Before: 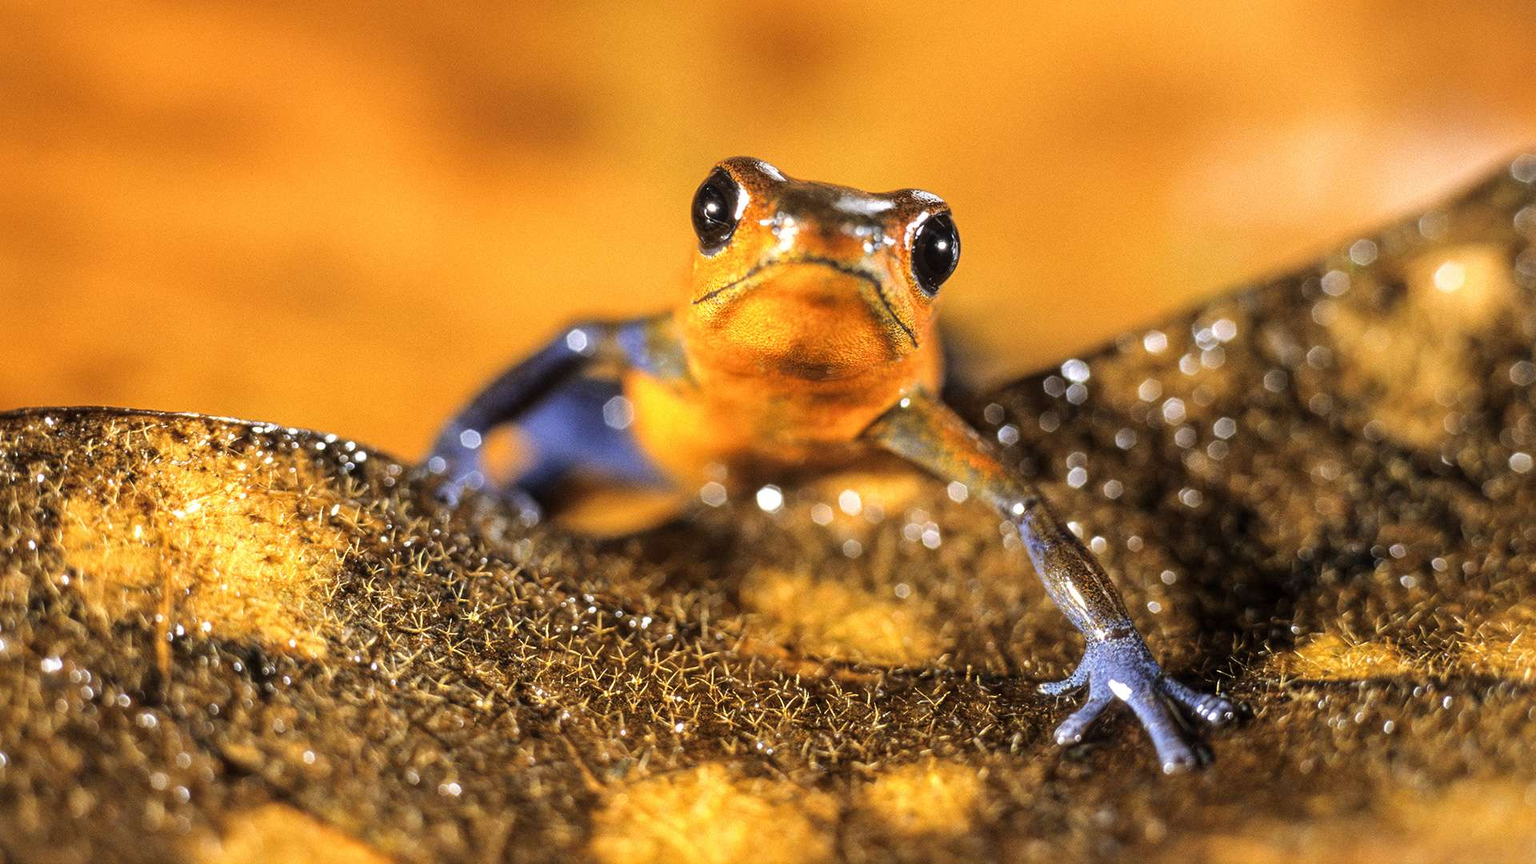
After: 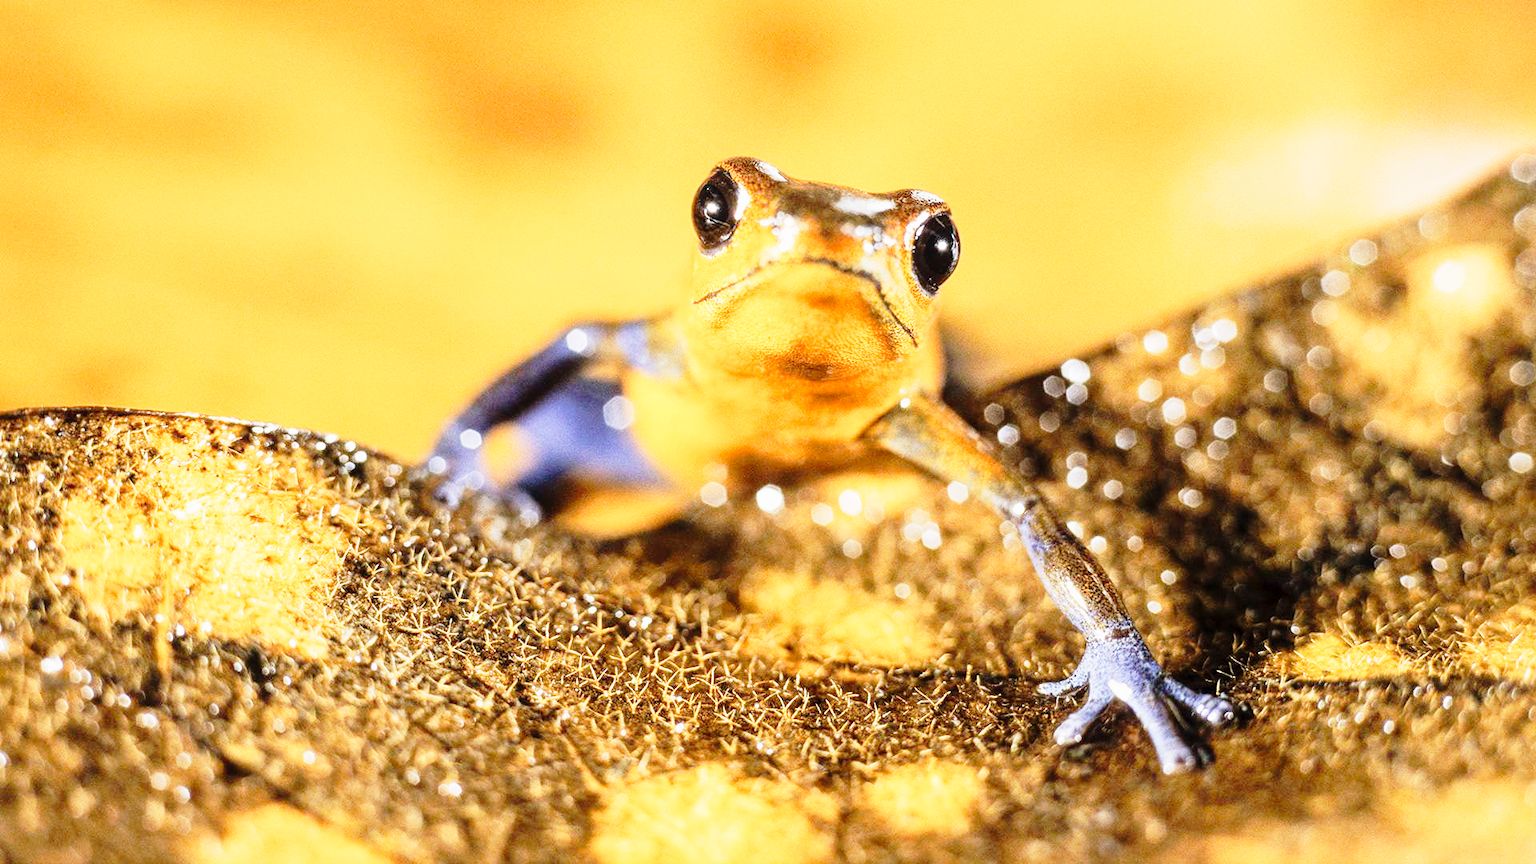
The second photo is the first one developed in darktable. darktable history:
exposure: black level correction 0.001, exposure 0.5 EV, compensate exposure bias true, compensate highlight preservation false
tone curve: curves: ch0 [(0, 0) (0.003, 0.012) (0.011, 0.015) (0.025, 0.023) (0.044, 0.036) (0.069, 0.047) (0.1, 0.062) (0.136, 0.1) (0.177, 0.15) (0.224, 0.219) (0.277, 0.3) (0.335, 0.401) (0.399, 0.49) (0.468, 0.569) (0.543, 0.641) (0.623, 0.73) (0.709, 0.806) (0.801, 0.88) (0.898, 0.939) (1, 1)], preserve colors none
base curve: curves: ch0 [(0, 0) (0.088, 0.125) (0.176, 0.251) (0.354, 0.501) (0.613, 0.749) (1, 0.877)], preserve colors none
